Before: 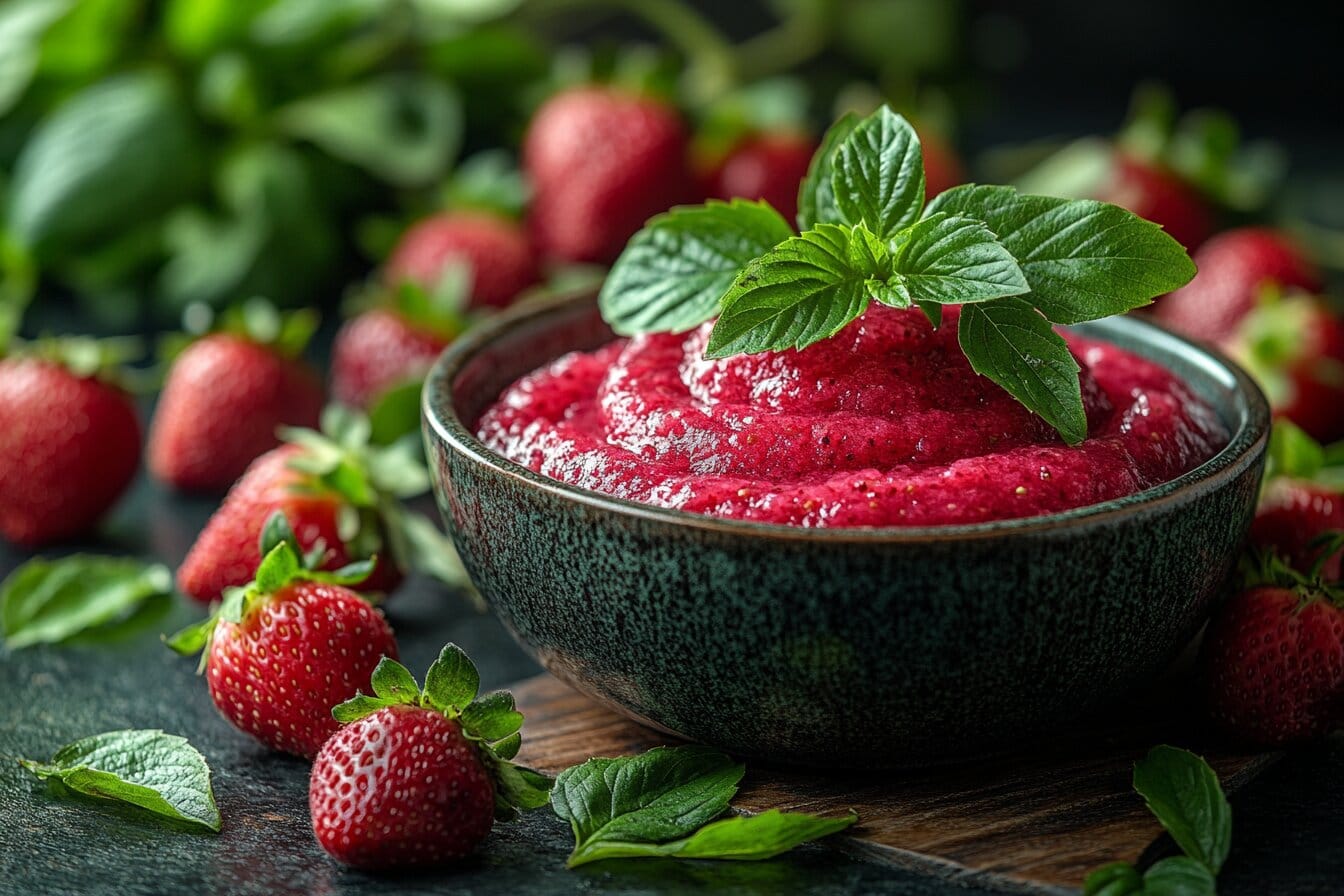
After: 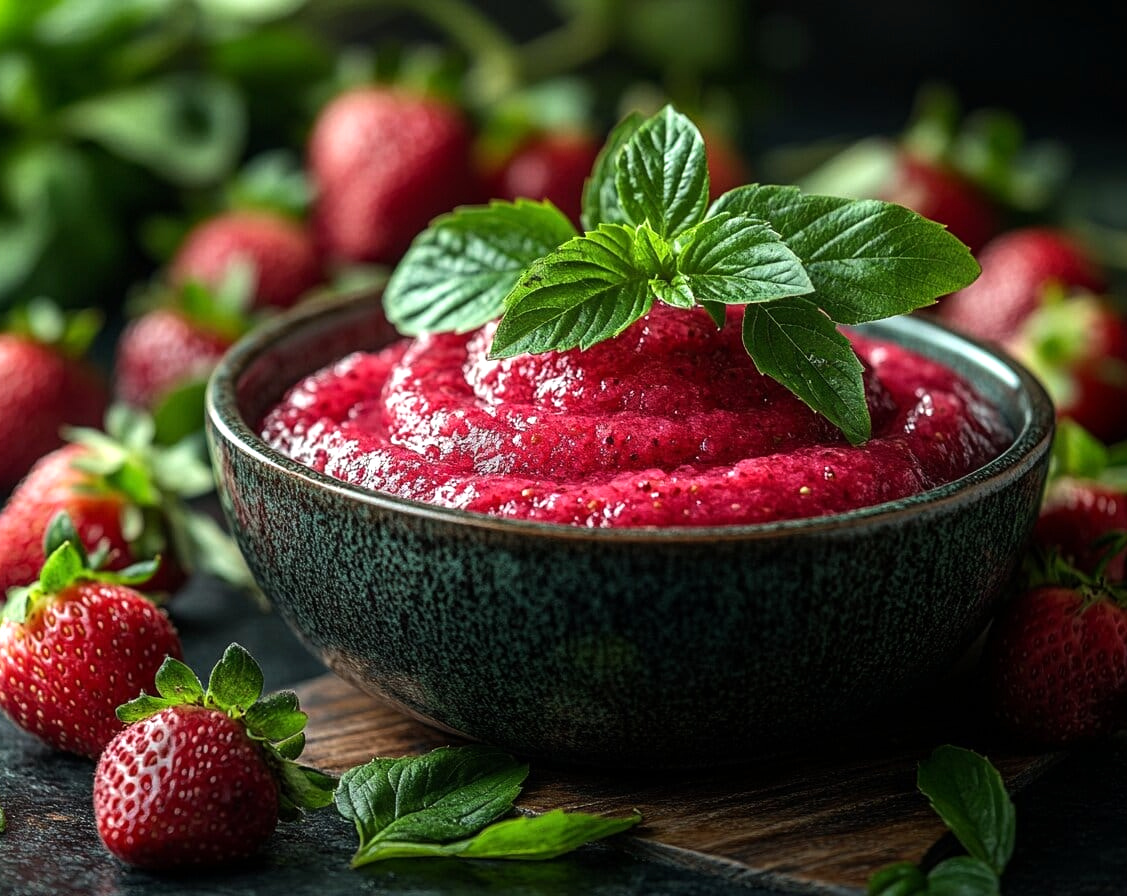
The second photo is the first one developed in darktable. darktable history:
crop: left 16.145%
tone equalizer: -8 EV -0.417 EV, -7 EV -0.389 EV, -6 EV -0.333 EV, -5 EV -0.222 EV, -3 EV 0.222 EV, -2 EV 0.333 EV, -1 EV 0.389 EV, +0 EV 0.417 EV, edges refinement/feathering 500, mask exposure compensation -1.57 EV, preserve details no
